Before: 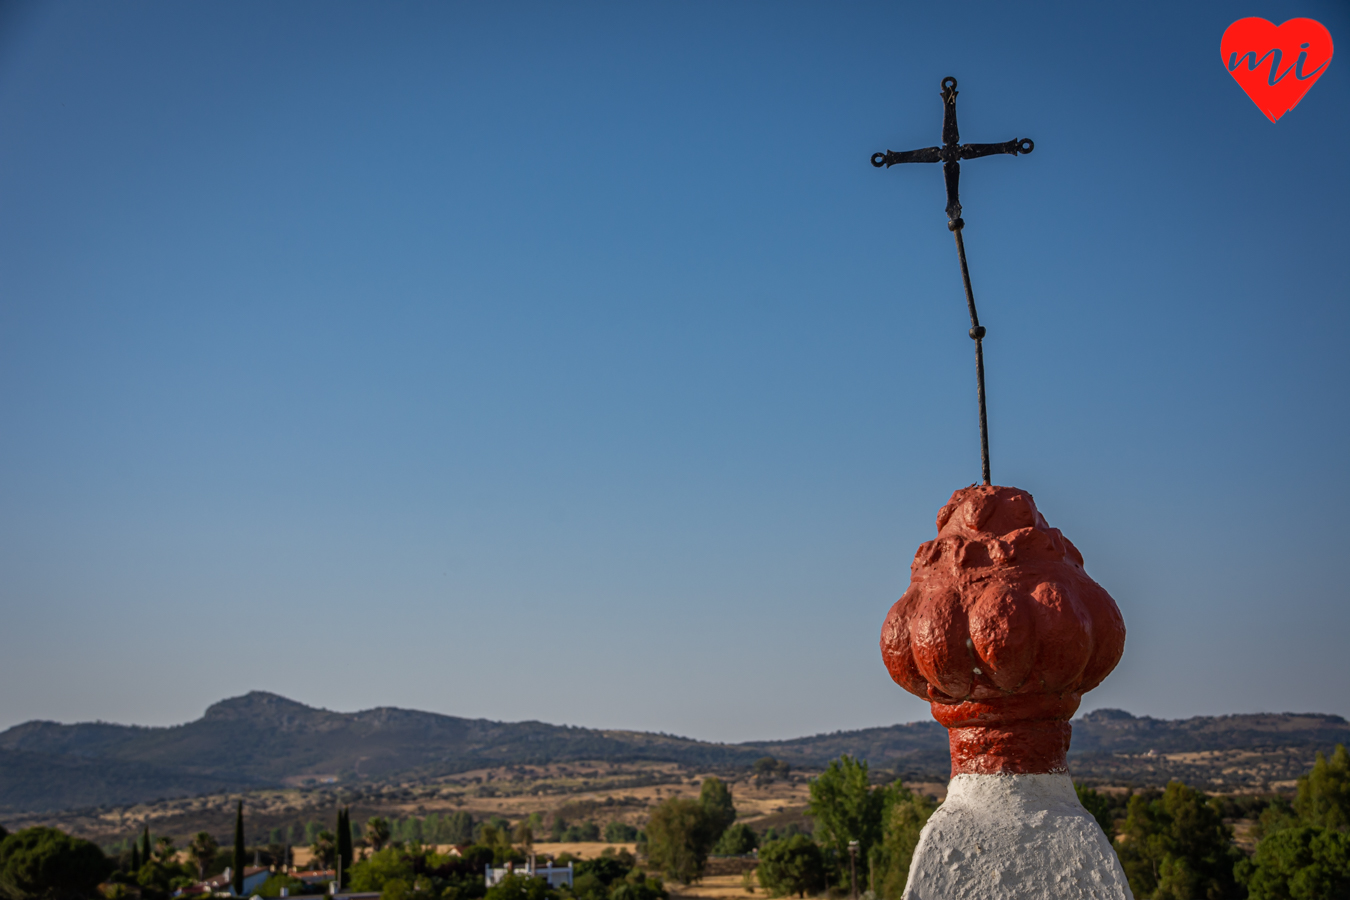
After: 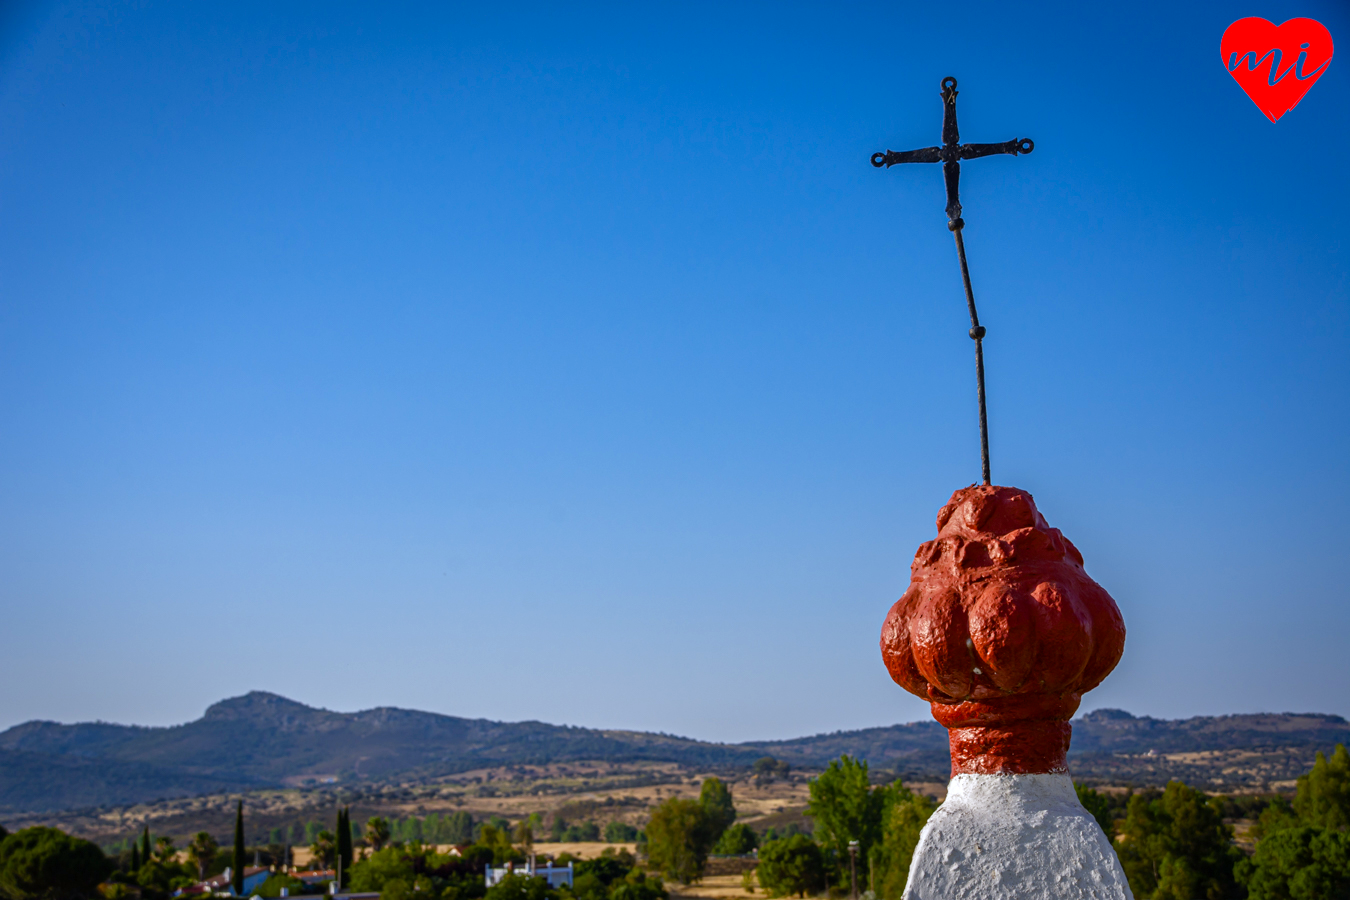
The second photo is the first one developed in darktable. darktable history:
white balance: red 0.931, blue 1.11
color balance rgb: perceptual saturation grading › global saturation 25%, perceptual saturation grading › highlights -50%, perceptual saturation grading › shadows 30%, perceptual brilliance grading › global brilliance 12%, global vibrance 20%
